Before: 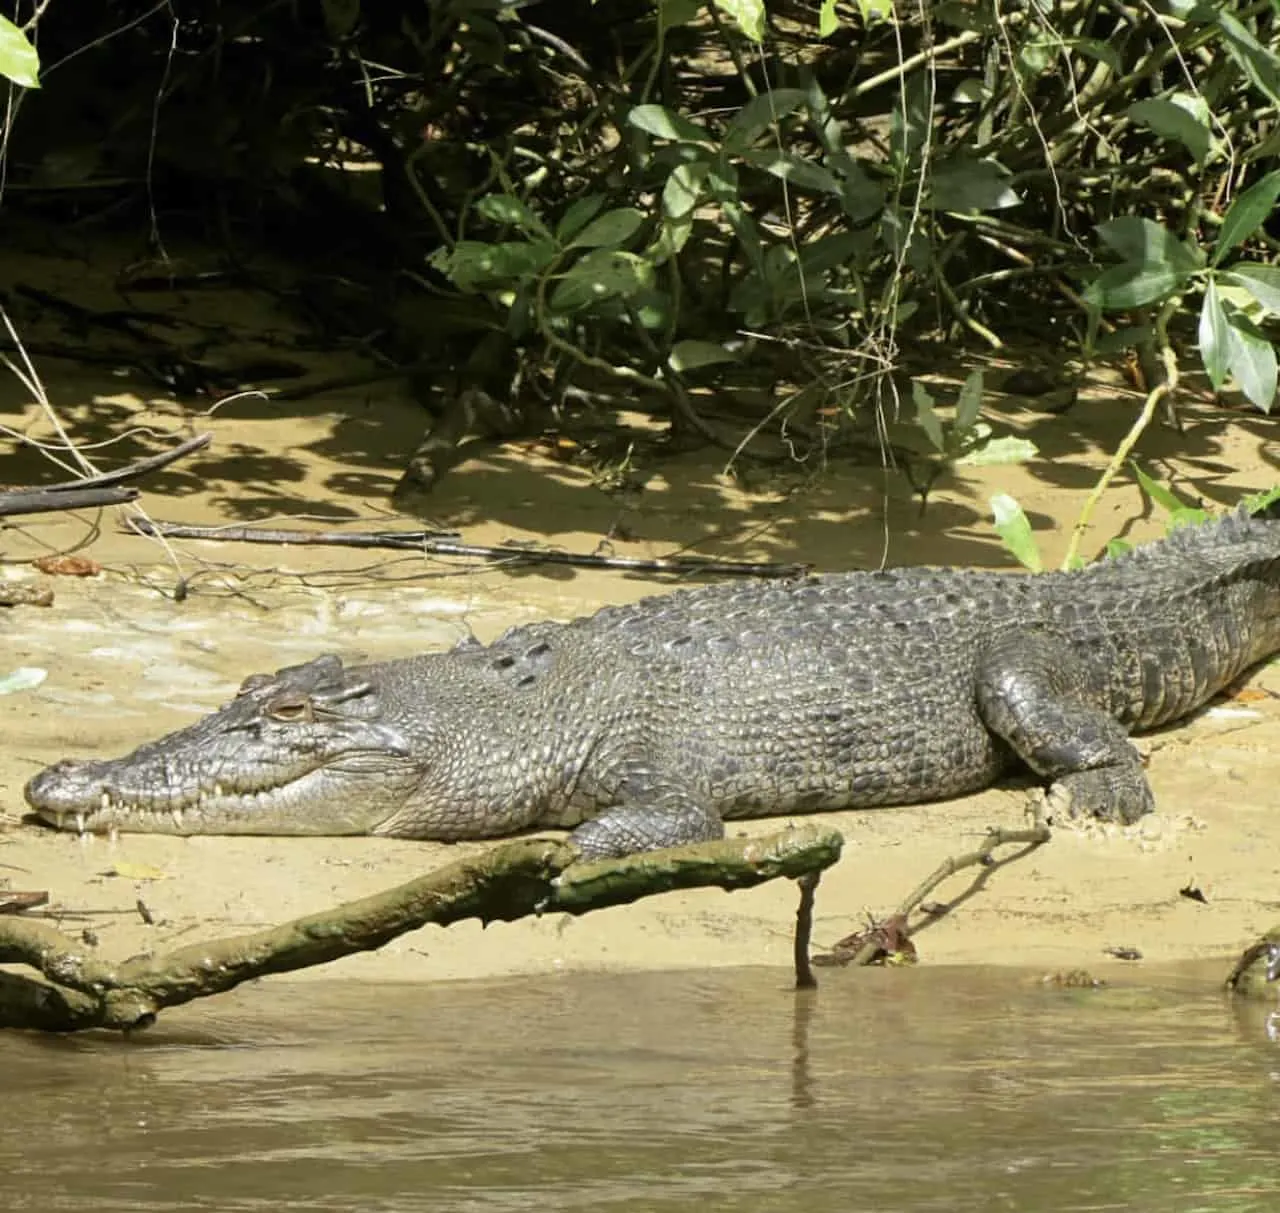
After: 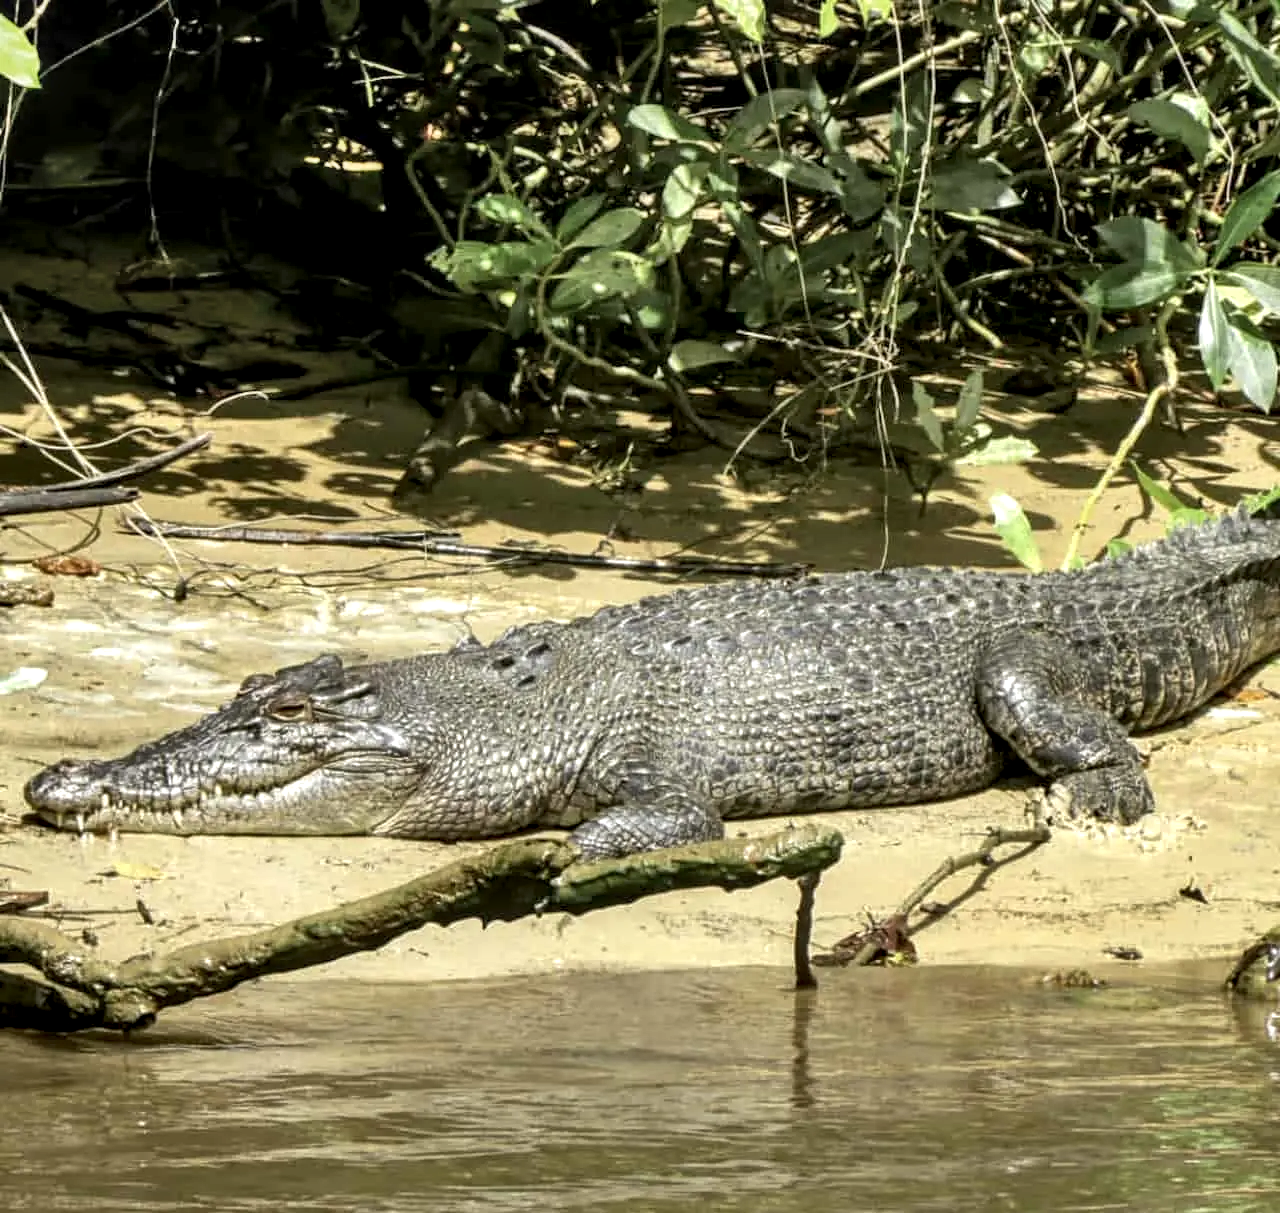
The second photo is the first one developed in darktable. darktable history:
local contrast: detail 160%
shadows and highlights: low approximation 0.01, soften with gaussian
